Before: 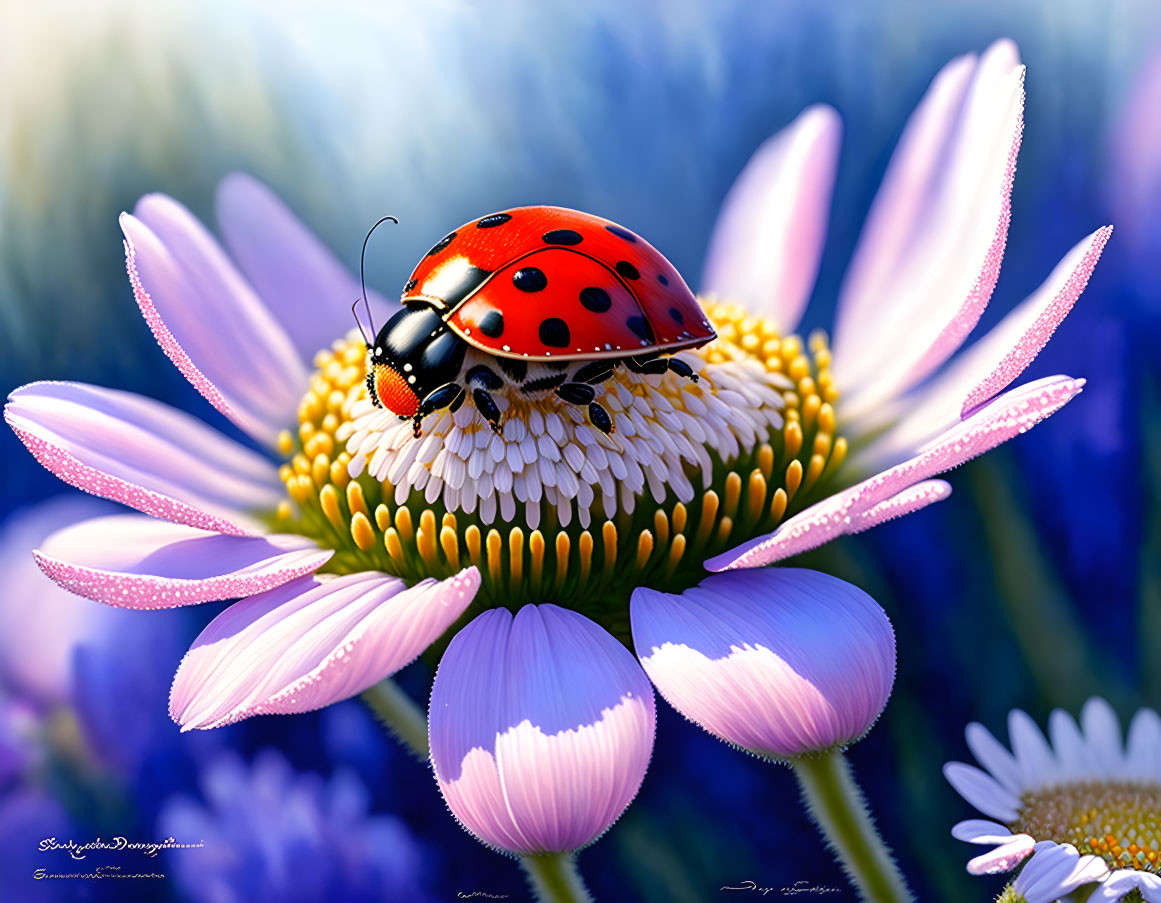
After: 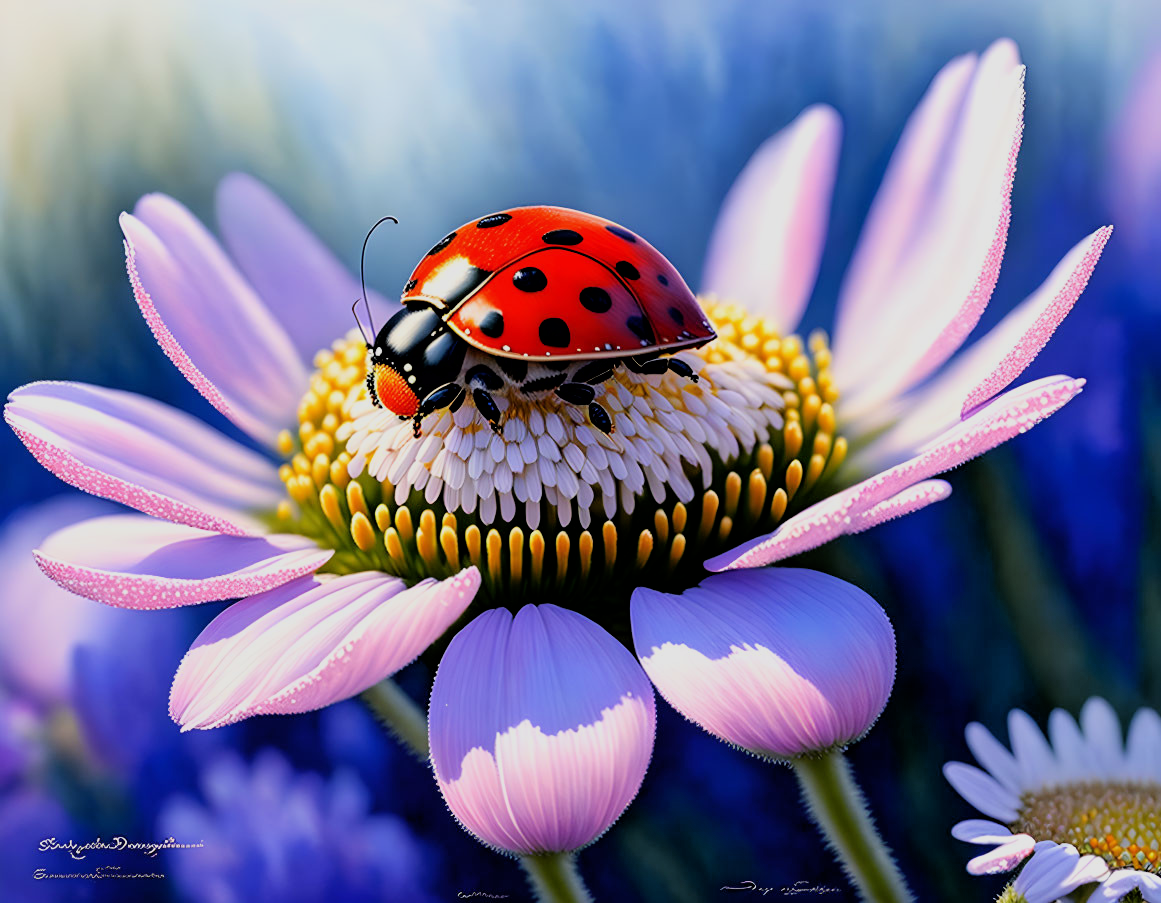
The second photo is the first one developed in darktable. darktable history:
filmic rgb: black relative exposure -7.72 EV, white relative exposure 4.39 EV, threshold 5.95 EV, hardness 3.75, latitude 50.19%, contrast 1.1, color science v6 (2022), enable highlight reconstruction true
